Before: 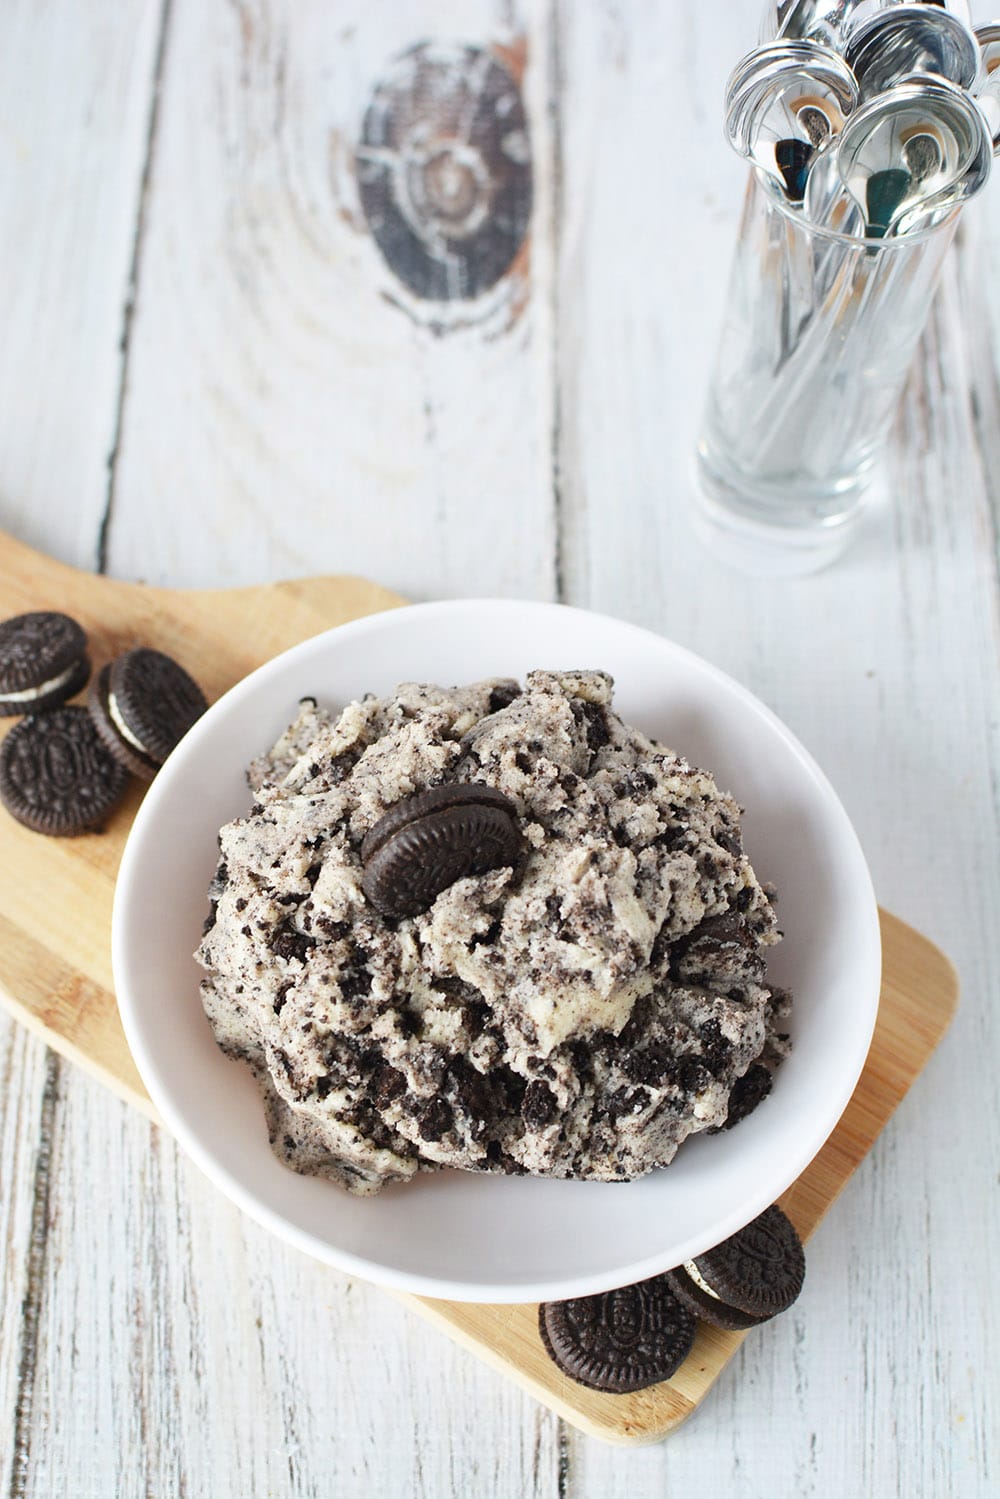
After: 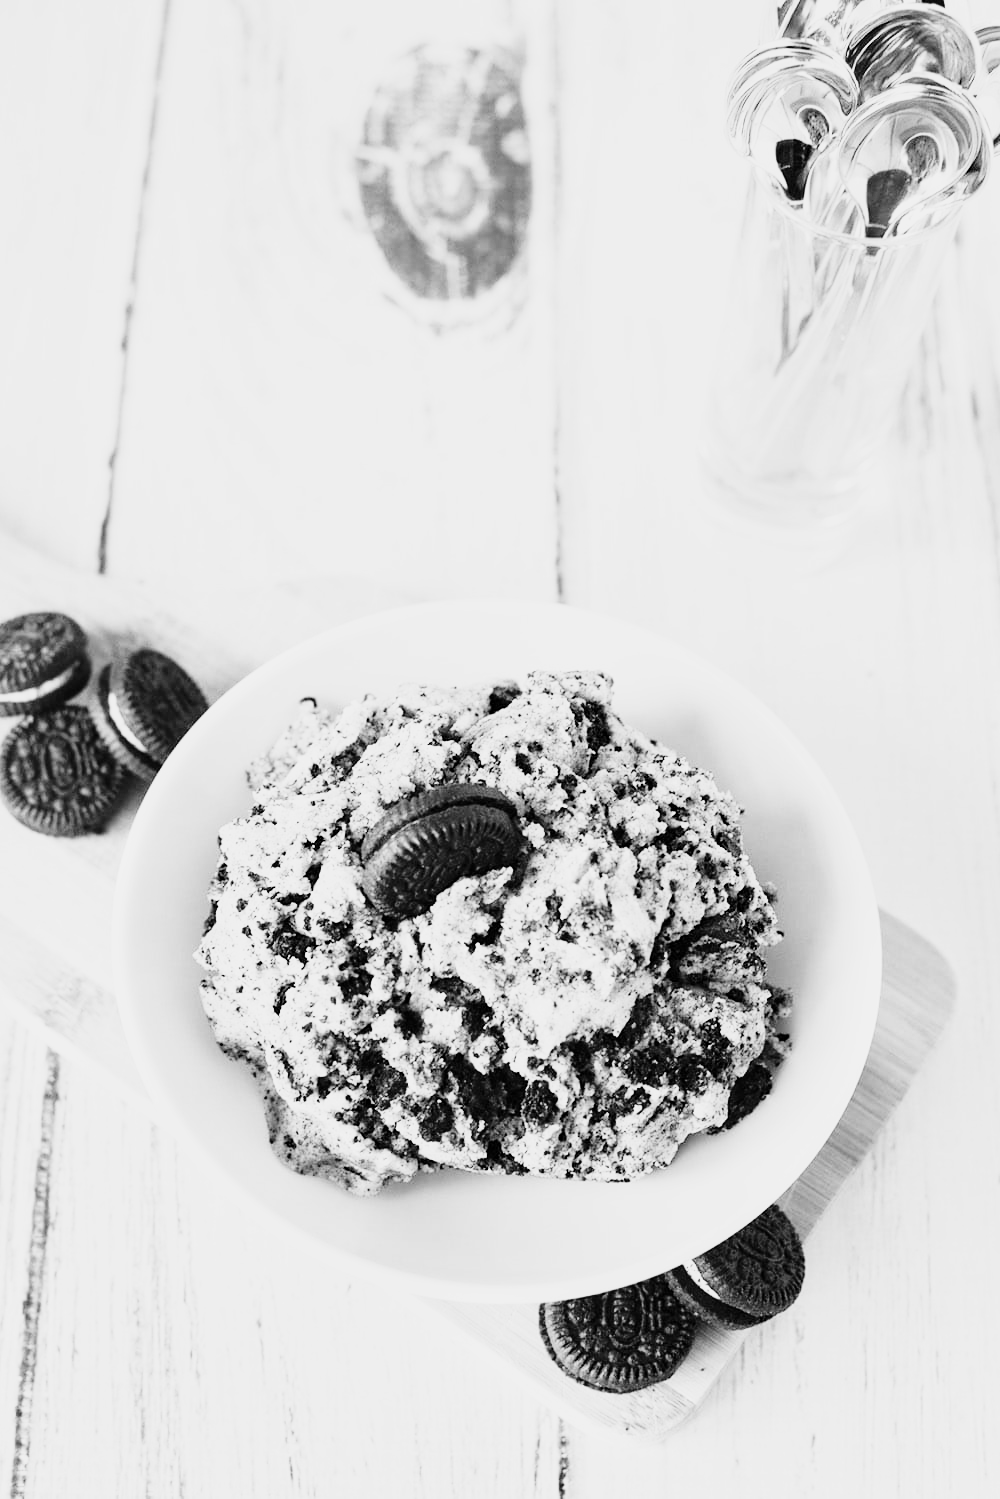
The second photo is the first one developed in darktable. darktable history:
monochrome: a -74.22, b 78.2
contrast brightness saturation: contrast 0.14
base curve: curves: ch0 [(0, 0) (0.028, 0.03) (0.105, 0.232) (0.387, 0.748) (0.754, 0.968) (1, 1)], fusion 1, exposure shift 0.576, preserve colors none
